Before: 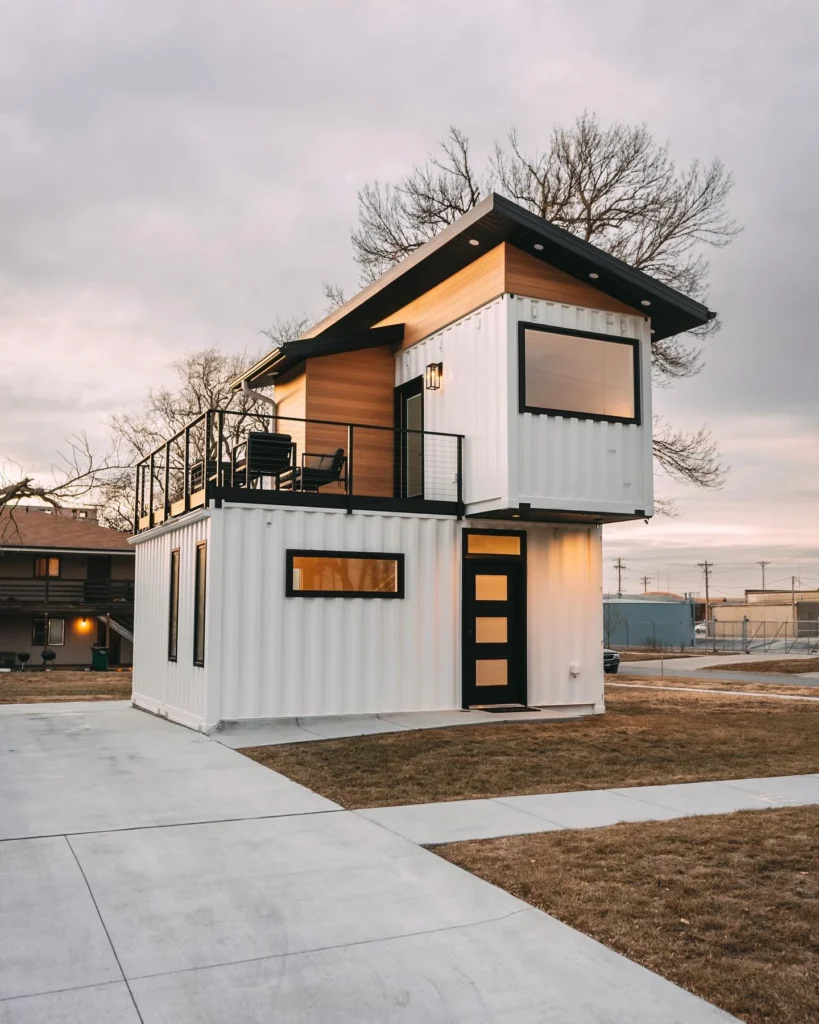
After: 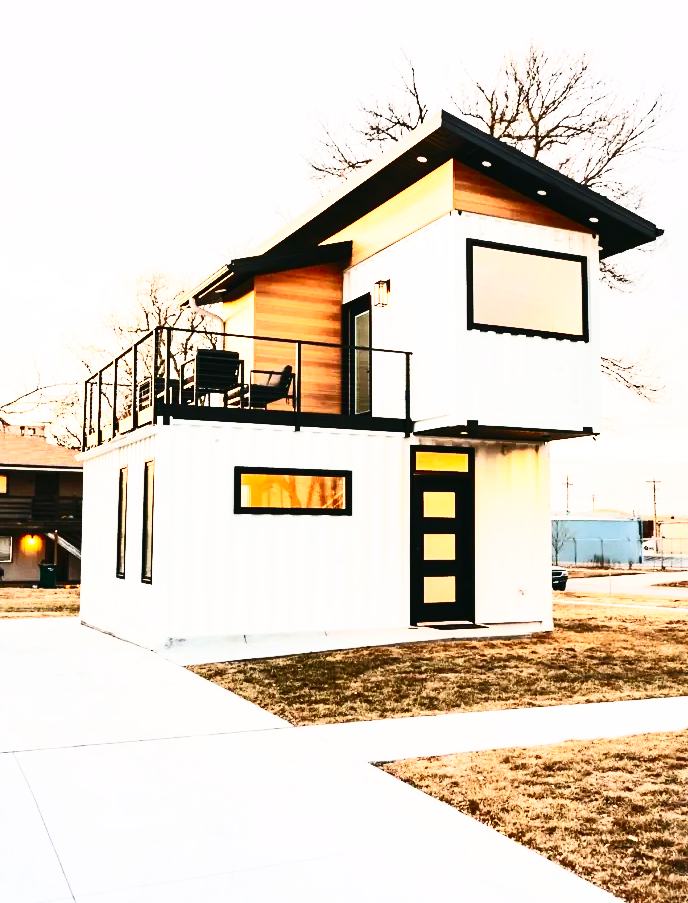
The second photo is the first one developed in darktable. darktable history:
crop: left 6.446%, top 8.188%, right 9.538%, bottom 3.548%
shadows and highlights: shadows 49, highlights -41, soften with gaussian
base curve: curves: ch0 [(0, 0.003) (0.001, 0.002) (0.006, 0.004) (0.02, 0.022) (0.048, 0.086) (0.094, 0.234) (0.162, 0.431) (0.258, 0.629) (0.385, 0.8) (0.548, 0.918) (0.751, 0.988) (1, 1)], preserve colors none
contrast brightness saturation: contrast 0.62, brightness 0.34, saturation 0.14
